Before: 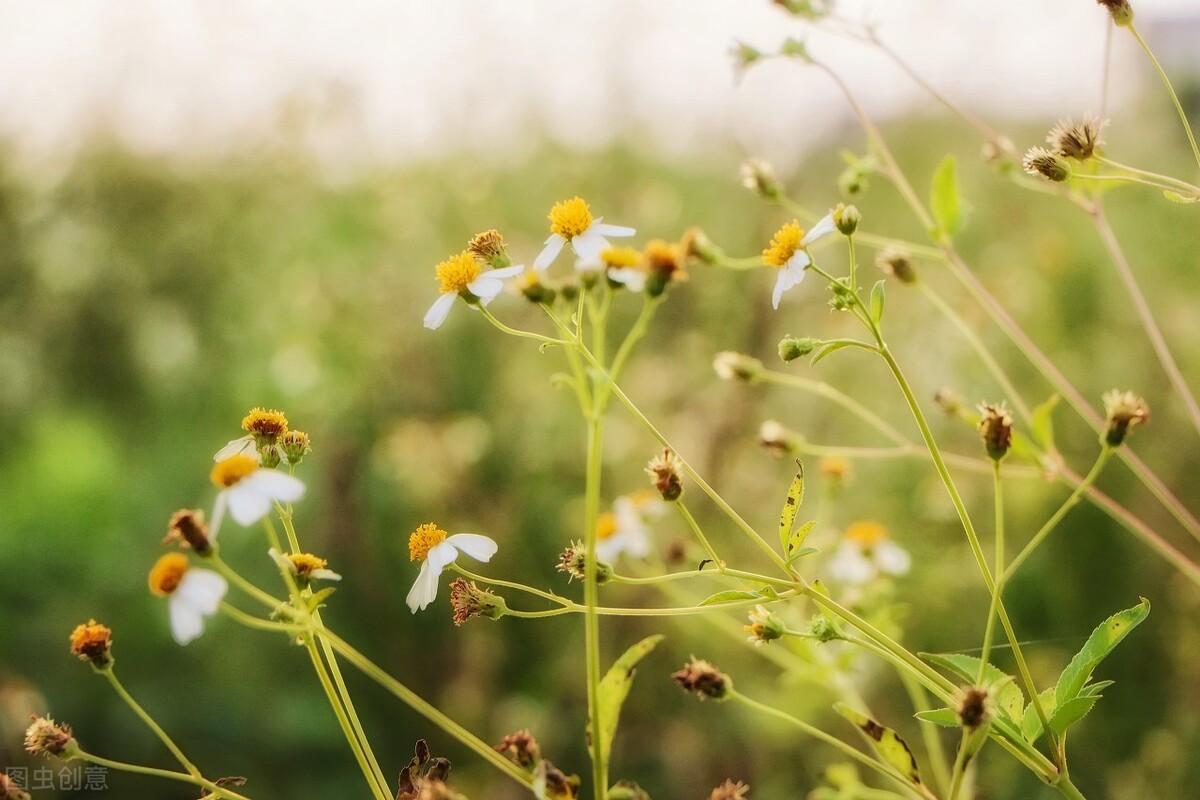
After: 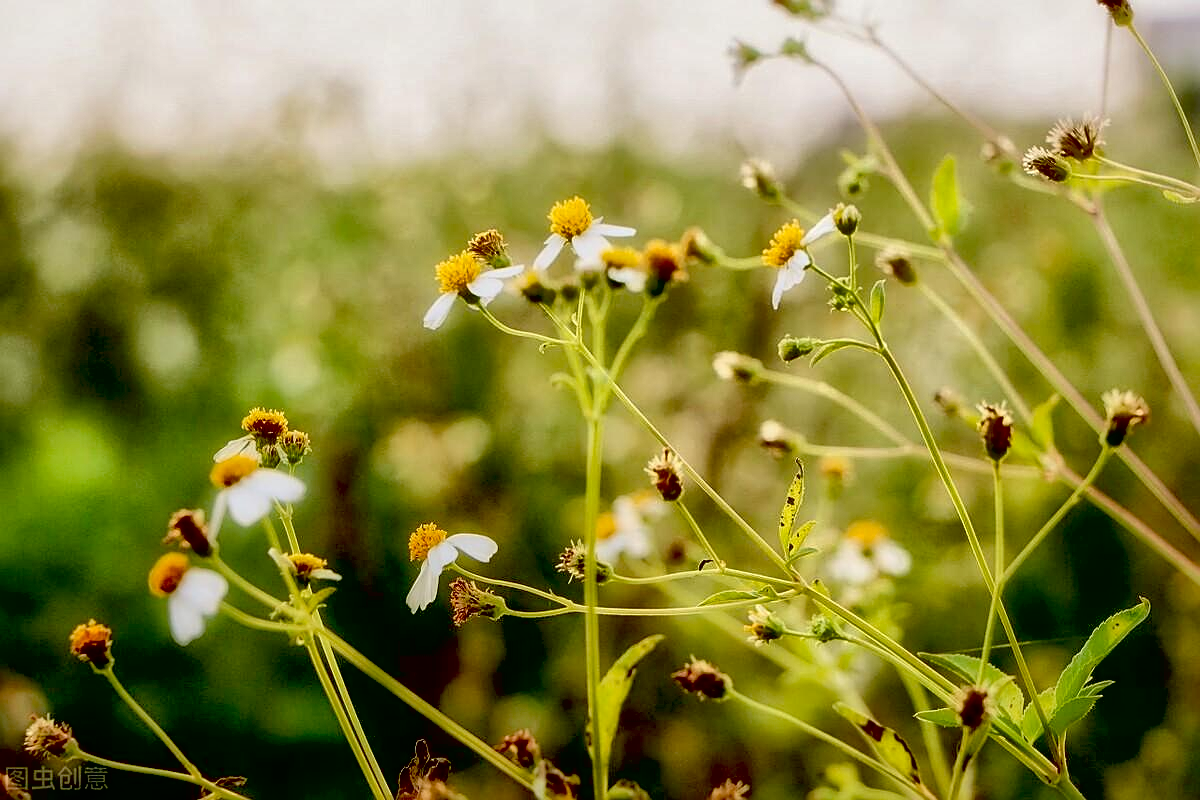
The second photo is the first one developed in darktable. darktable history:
sharpen: on, module defaults
exposure: black level correction 0.046, exposure -0.234 EV, compensate highlight preservation false
local contrast: mode bilateral grid, contrast 20, coarseness 51, detail 171%, midtone range 0.2
